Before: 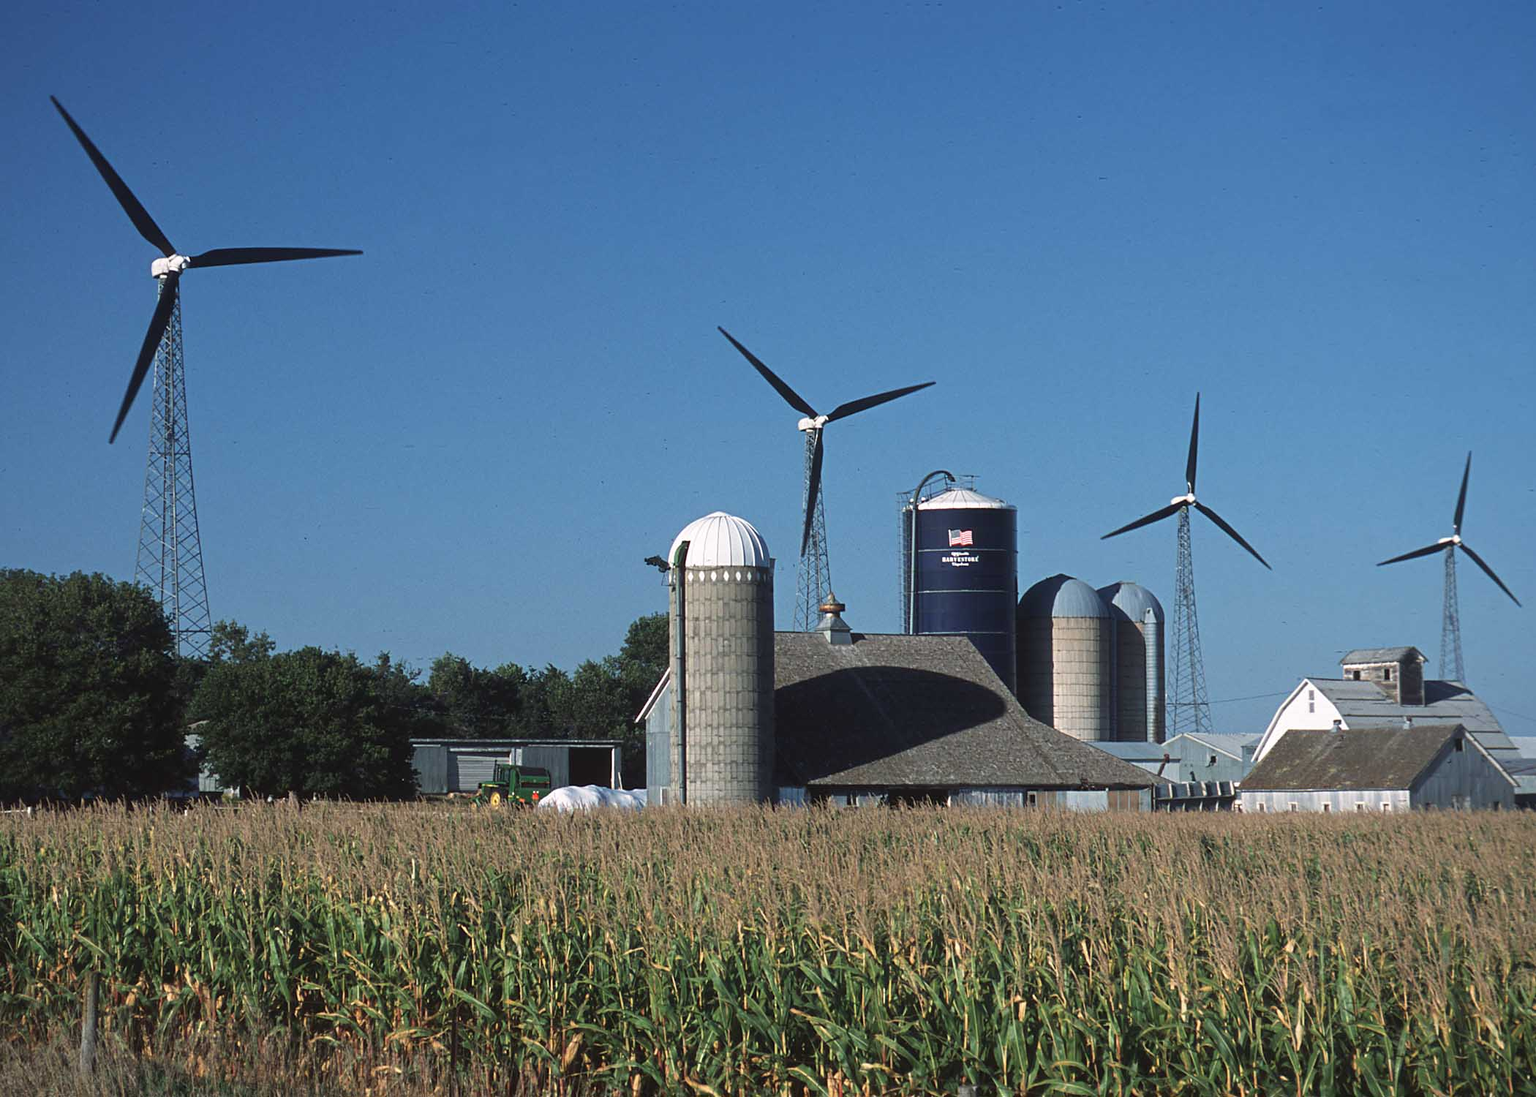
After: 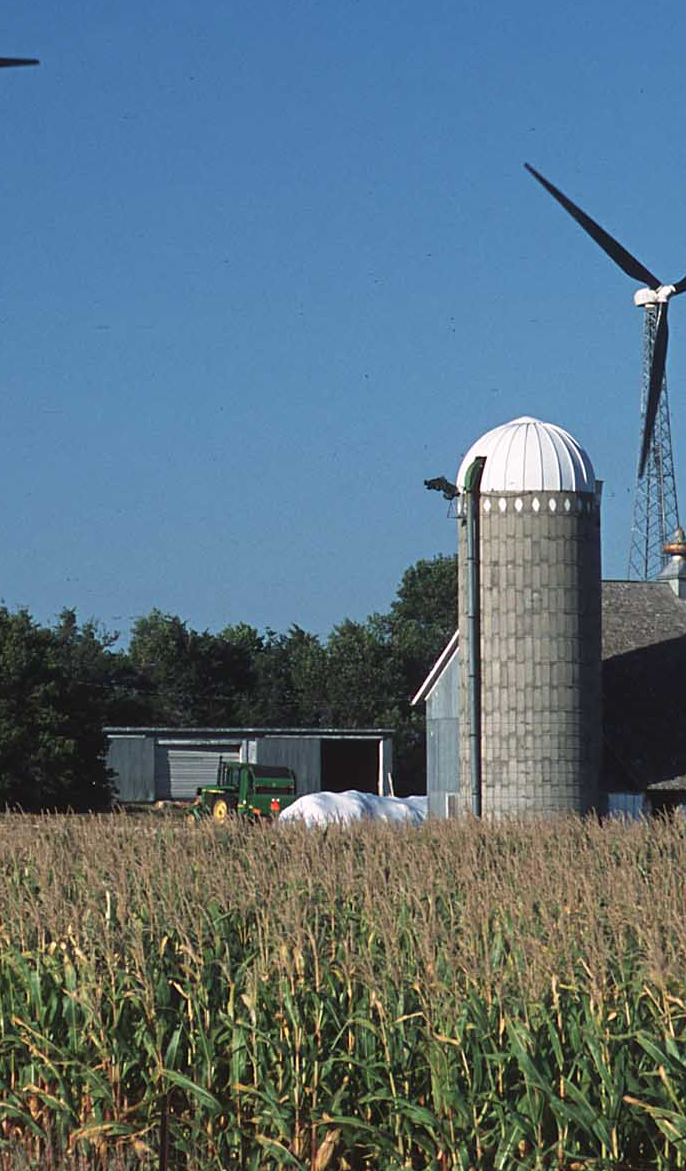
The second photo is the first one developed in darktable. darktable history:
crop and rotate: left 21.769%, top 18.918%, right 45.54%, bottom 2.996%
